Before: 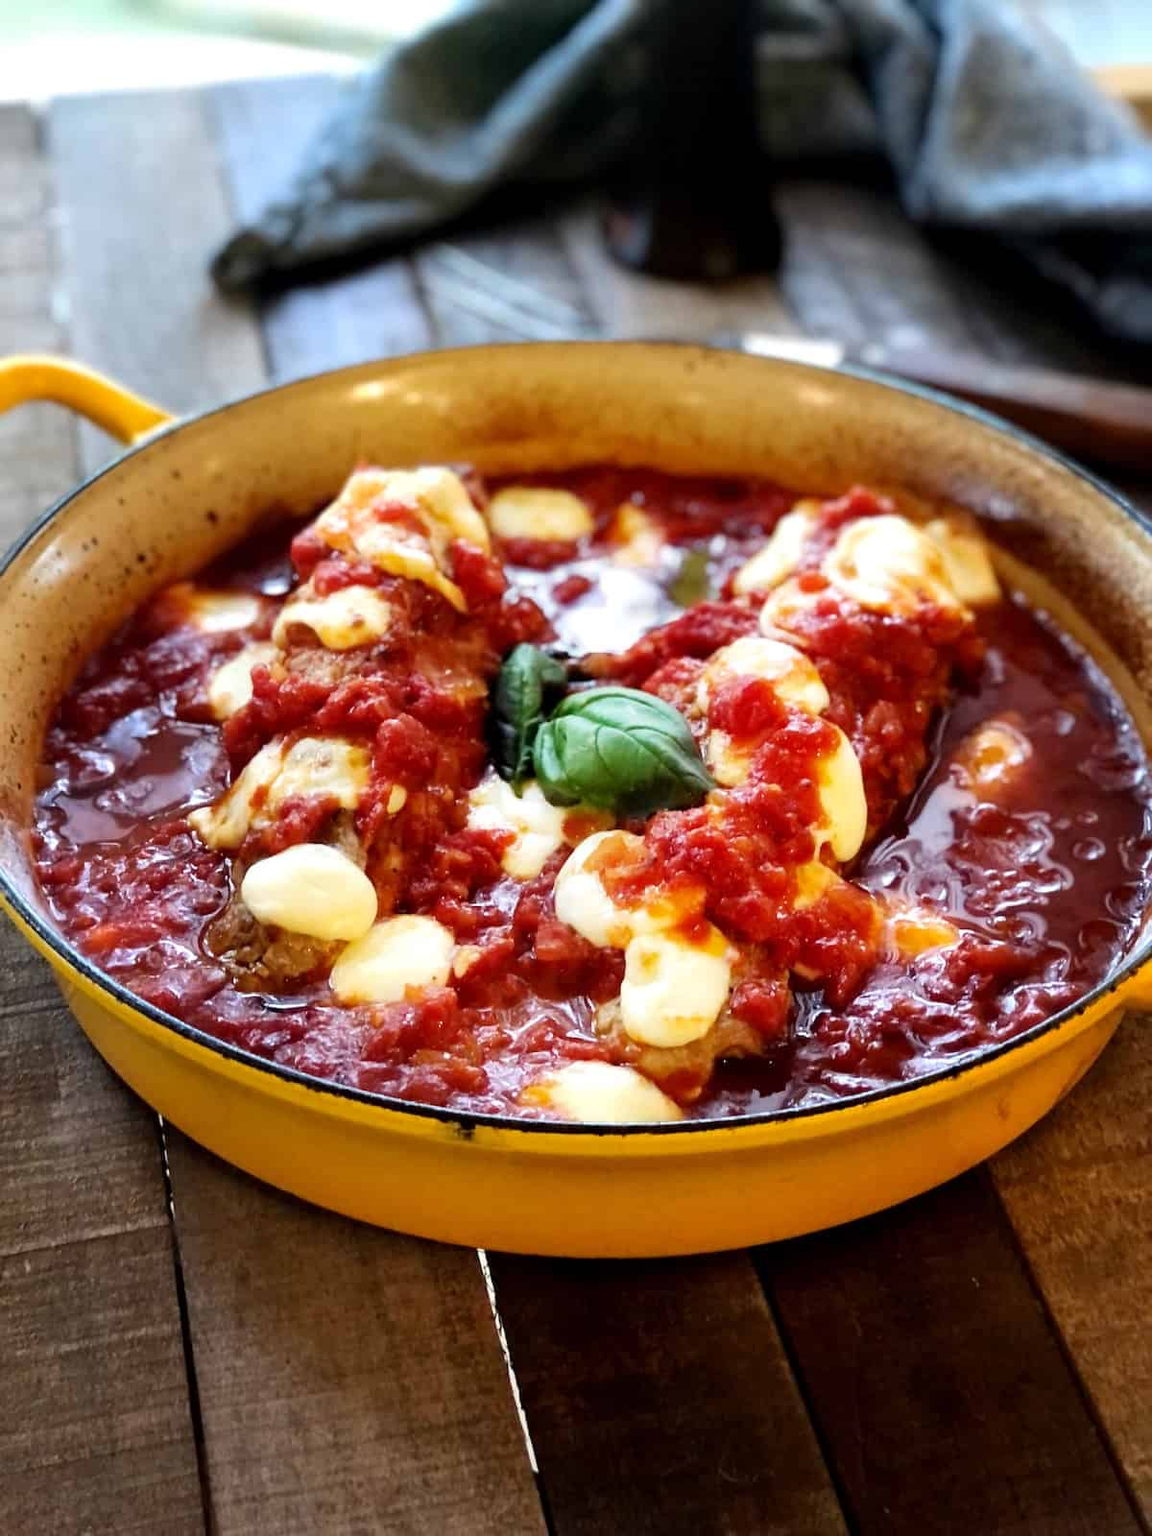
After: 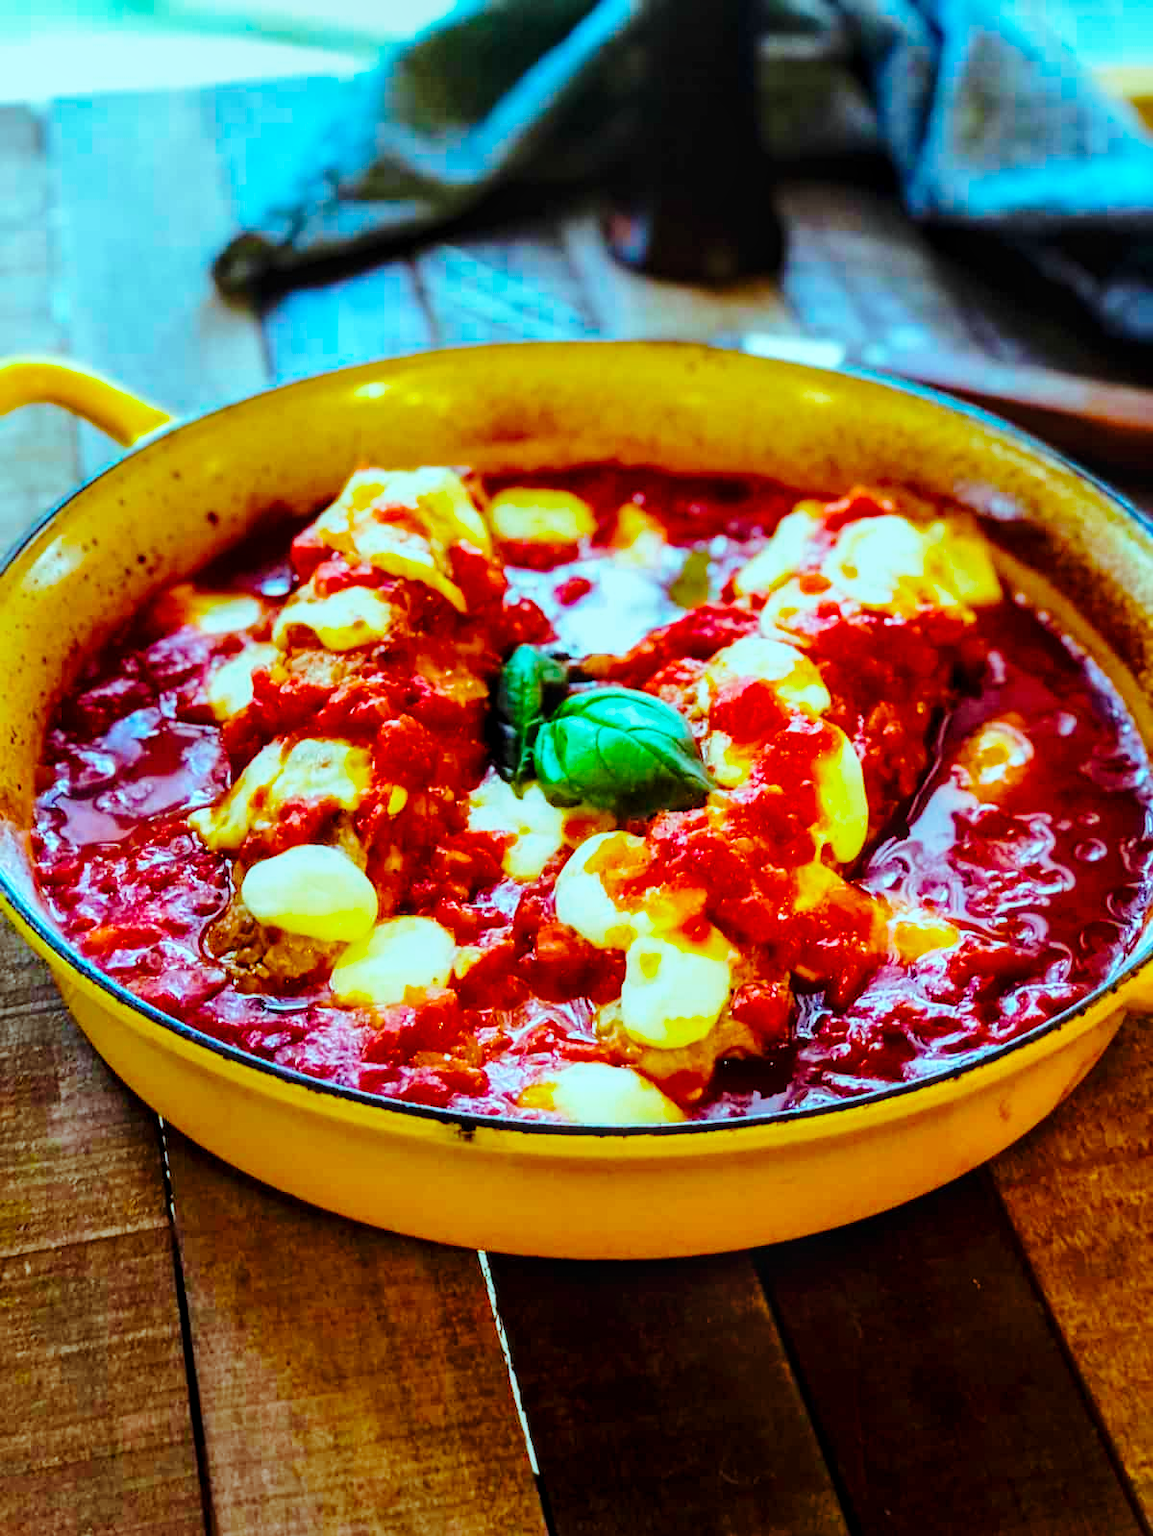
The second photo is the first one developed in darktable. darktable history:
color balance rgb: highlights gain › luminance -32.92%, highlights gain › chroma 5.662%, highlights gain › hue 219.28°, linear chroma grading › shadows 9.725%, linear chroma grading › highlights 9.052%, linear chroma grading › global chroma 14.355%, linear chroma grading › mid-tones 14.745%, perceptual saturation grading › global saturation 25.725%, global vibrance 42.528%
base curve: curves: ch0 [(0, 0) (0.028, 0.03) (0.121, 0.232) (0.46, 0.748) (0.859, 0.968) (1, 1)], exposure shift 0.01, preserve colors none
local contrast: on, module defaults
crop: bottom 0.065%
exposure: exposure -0.115 EV, compensate exposure bias true, compensate highlight preservation false
